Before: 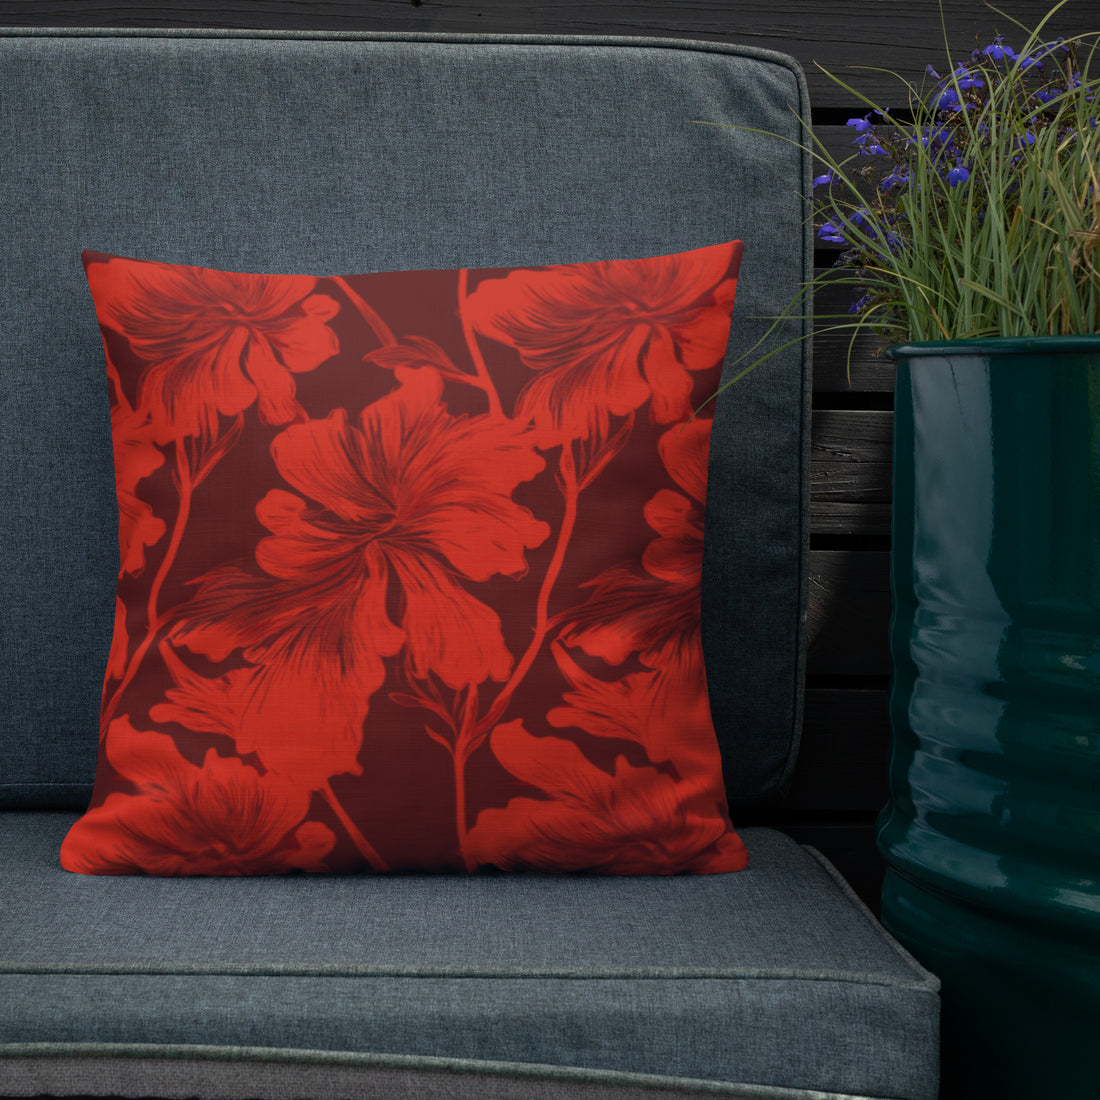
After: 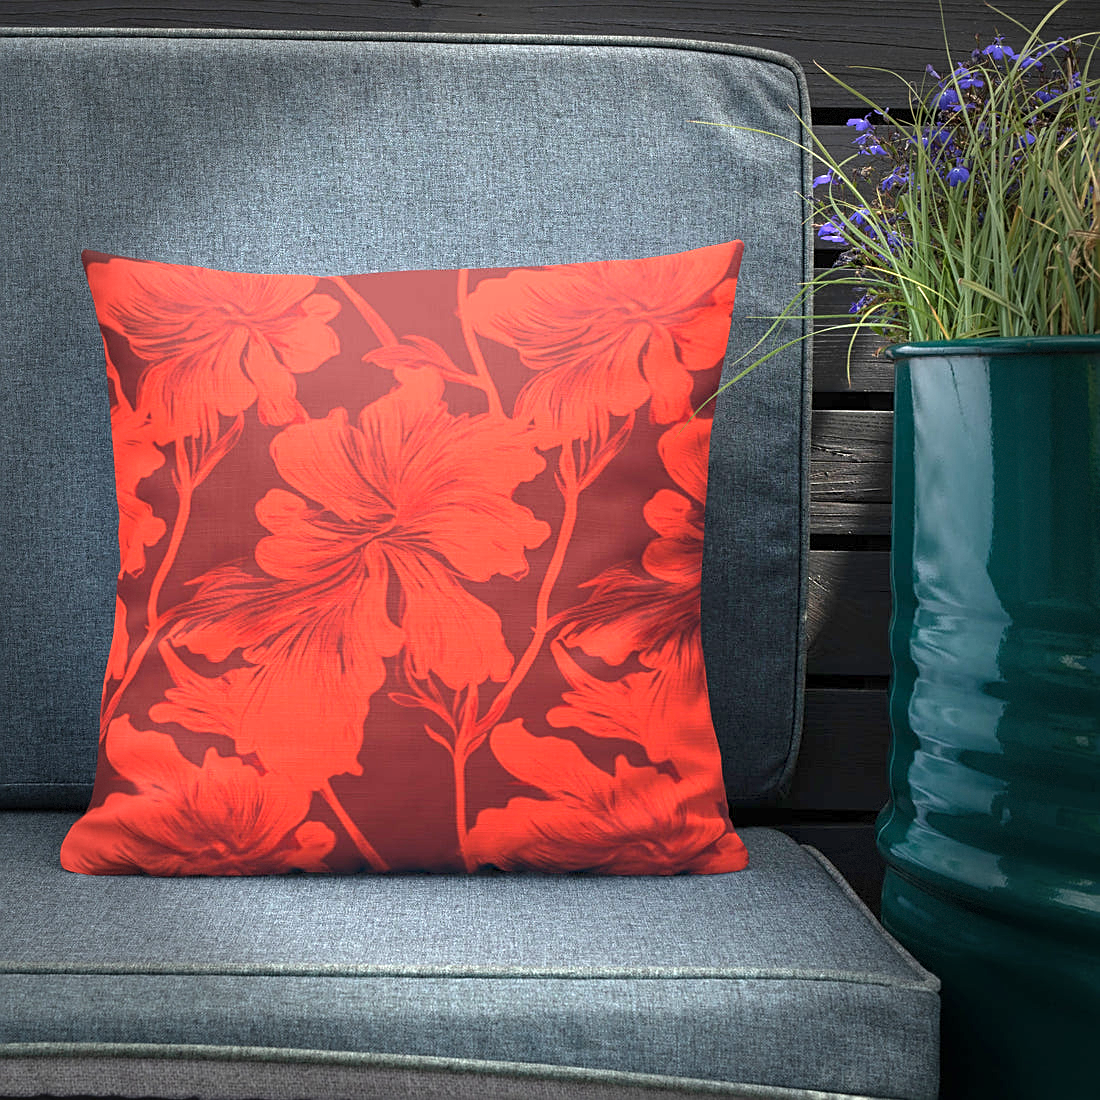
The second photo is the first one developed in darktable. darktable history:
sharpen: on, module defaults
exposure: exposure 1.995 EV, compensate highlight preservation false
vignetting: fall-off start 76.4%, fall-off radius 27.95%, brightness -0.582, saturation -0.11, width/height ratio 0.967, dithering 8-bit output
